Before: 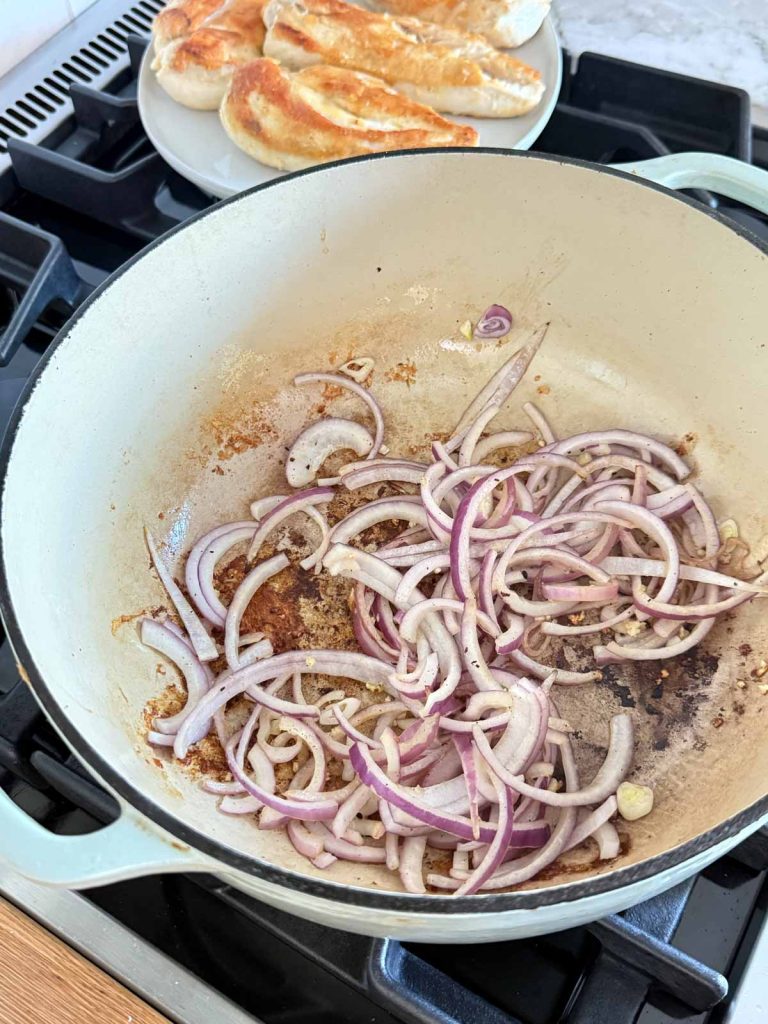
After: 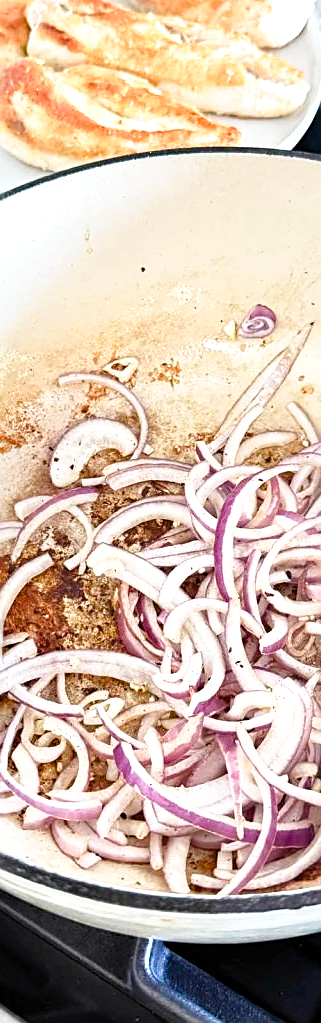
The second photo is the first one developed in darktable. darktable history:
crop: left 30.788%, right 27.324%
tone equalizer: -8 EV 0.084 EV
tone curve: curves: ch0 [(0, 0) (0.003, 0.003) (0.011, 0.012) (0.025, 0.027) (0.044, 0.048) (0.069, 0.076) (0.1, 0.109) (0.136, 0.148) (0.177, 0.194) (0.224, 0.245) (0.277, 0.303) (0.335, 0.366) (0.399, 0.436) (0.468, 0.511) (0.543, 0.593) (0.623, 0.681) (0.709, 0.775) (0.801, 0.875) (0.898, 0.954) (1, 1)], preserve colors none
sharpen: on, module defaults
color balance rgb: shadows lift › chroma 2.958%, shadows lift › hue 279.46°, highlights gain › chroma 0.271%, highlights gain › hue 332.29°, perceptual saturation grading › global saturation 20%, perceptual saturation grading › highlights -49.437%, perceptual saturation grading › shadows 24.002%, perceptual brilliance grading › global brilliance 9.423%, contrast 4.871%
